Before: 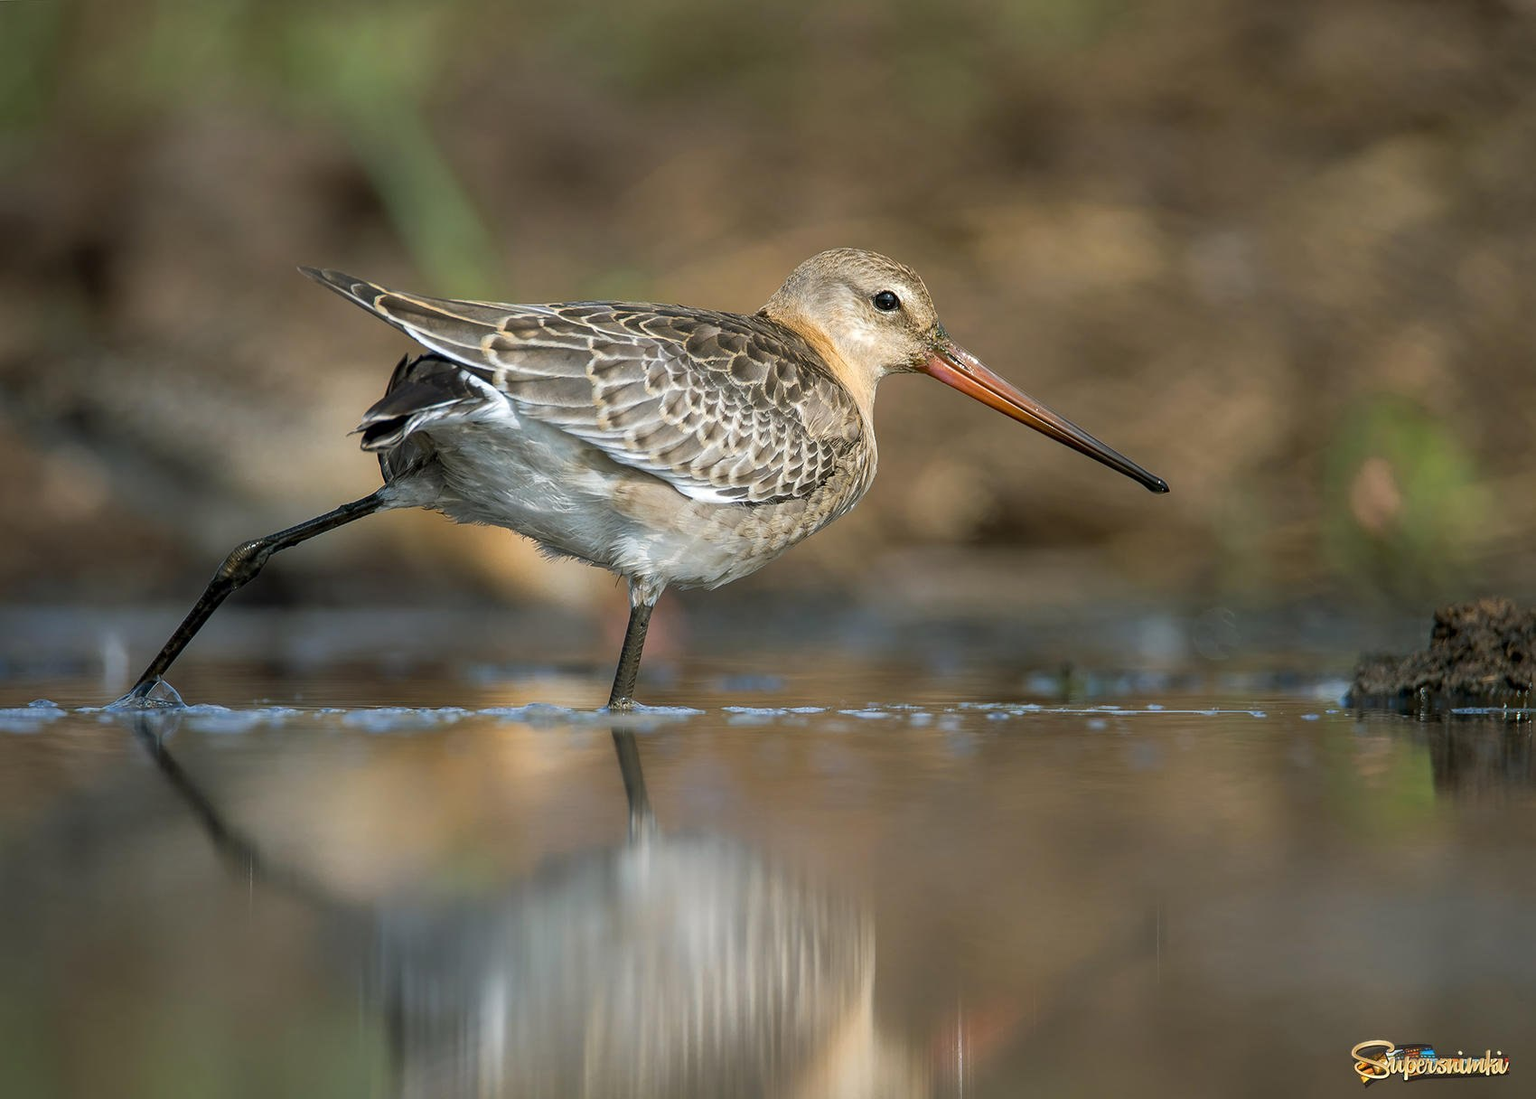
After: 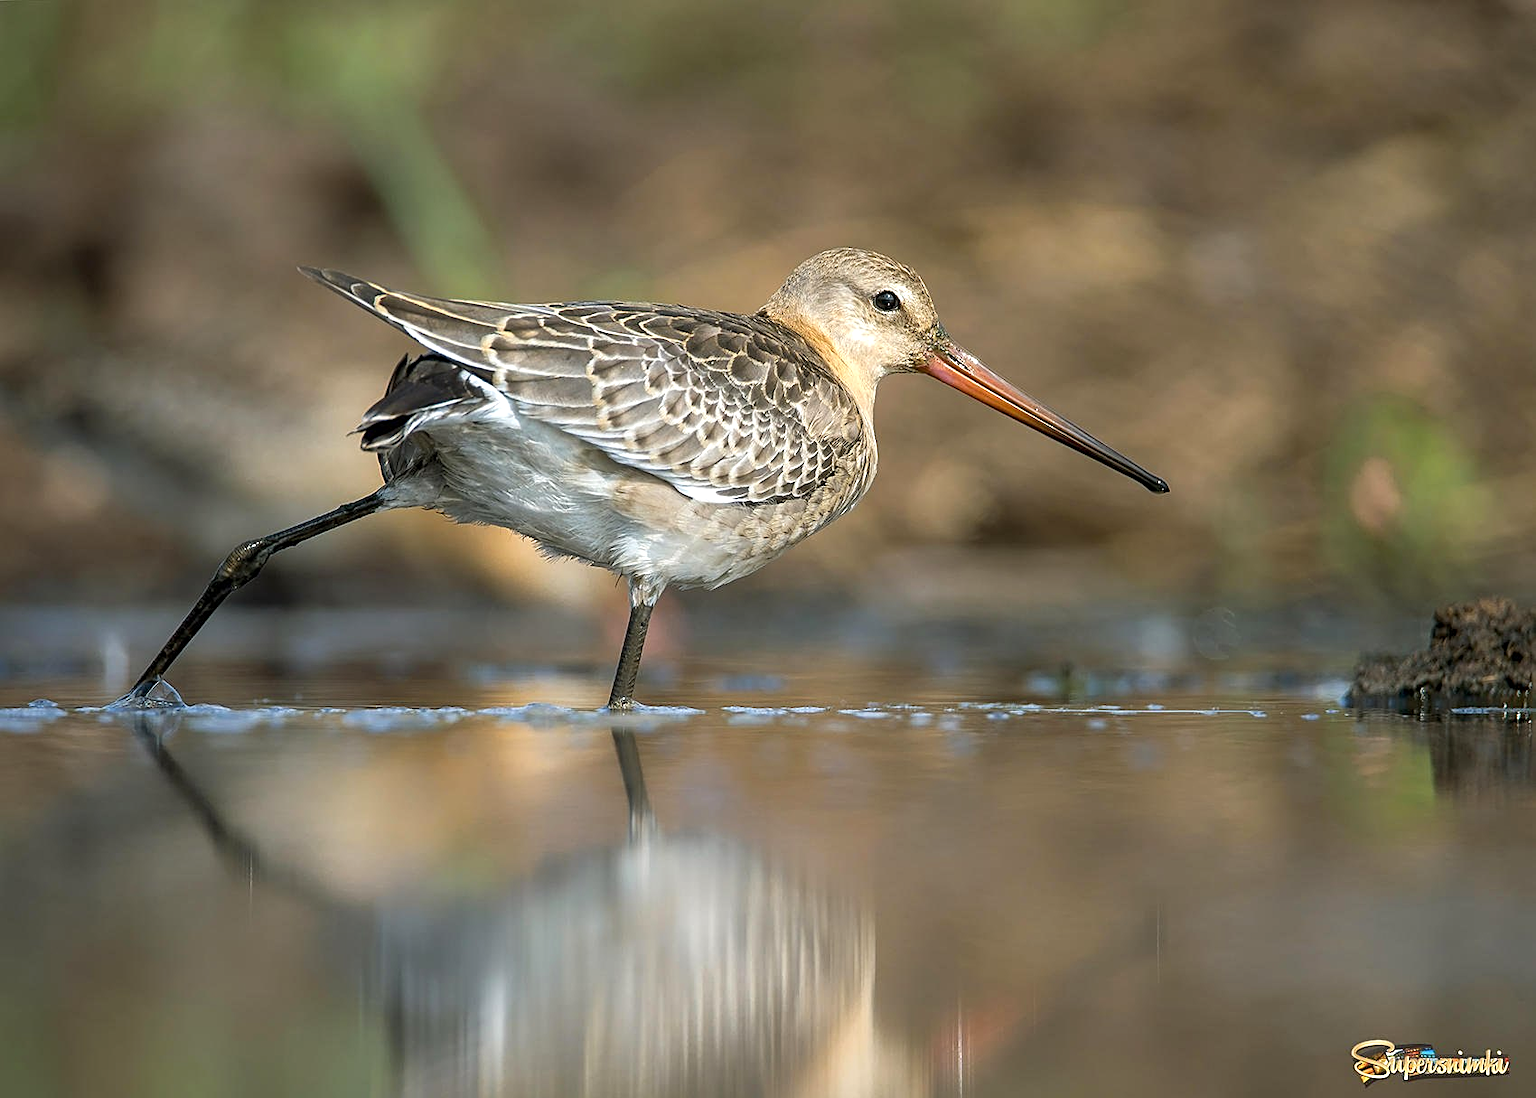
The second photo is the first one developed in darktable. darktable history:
exposure: exposure 0.374 EV, compensate highlight preservation false
sharpen: on, module defaults
